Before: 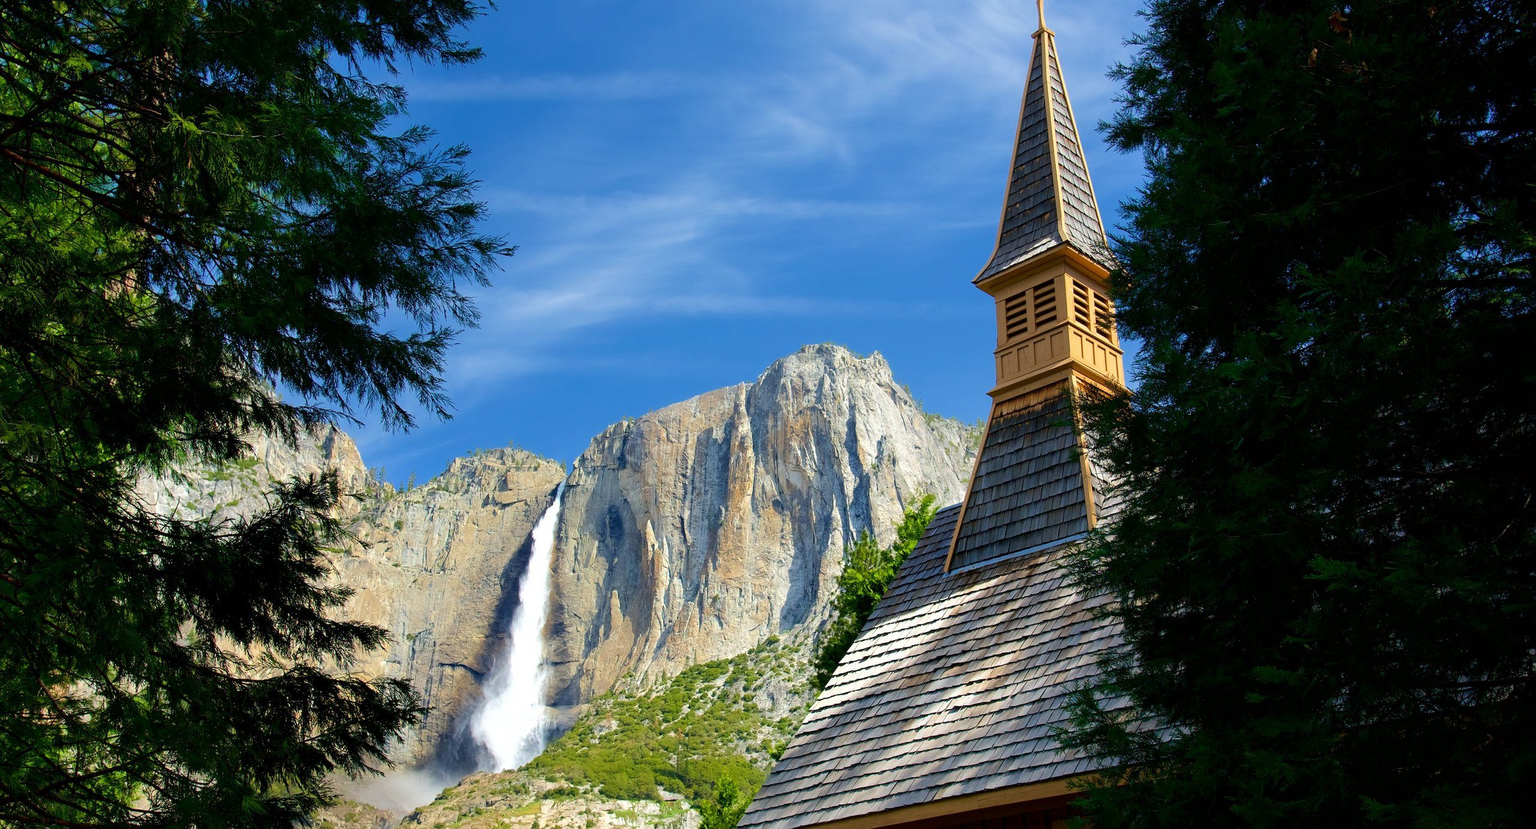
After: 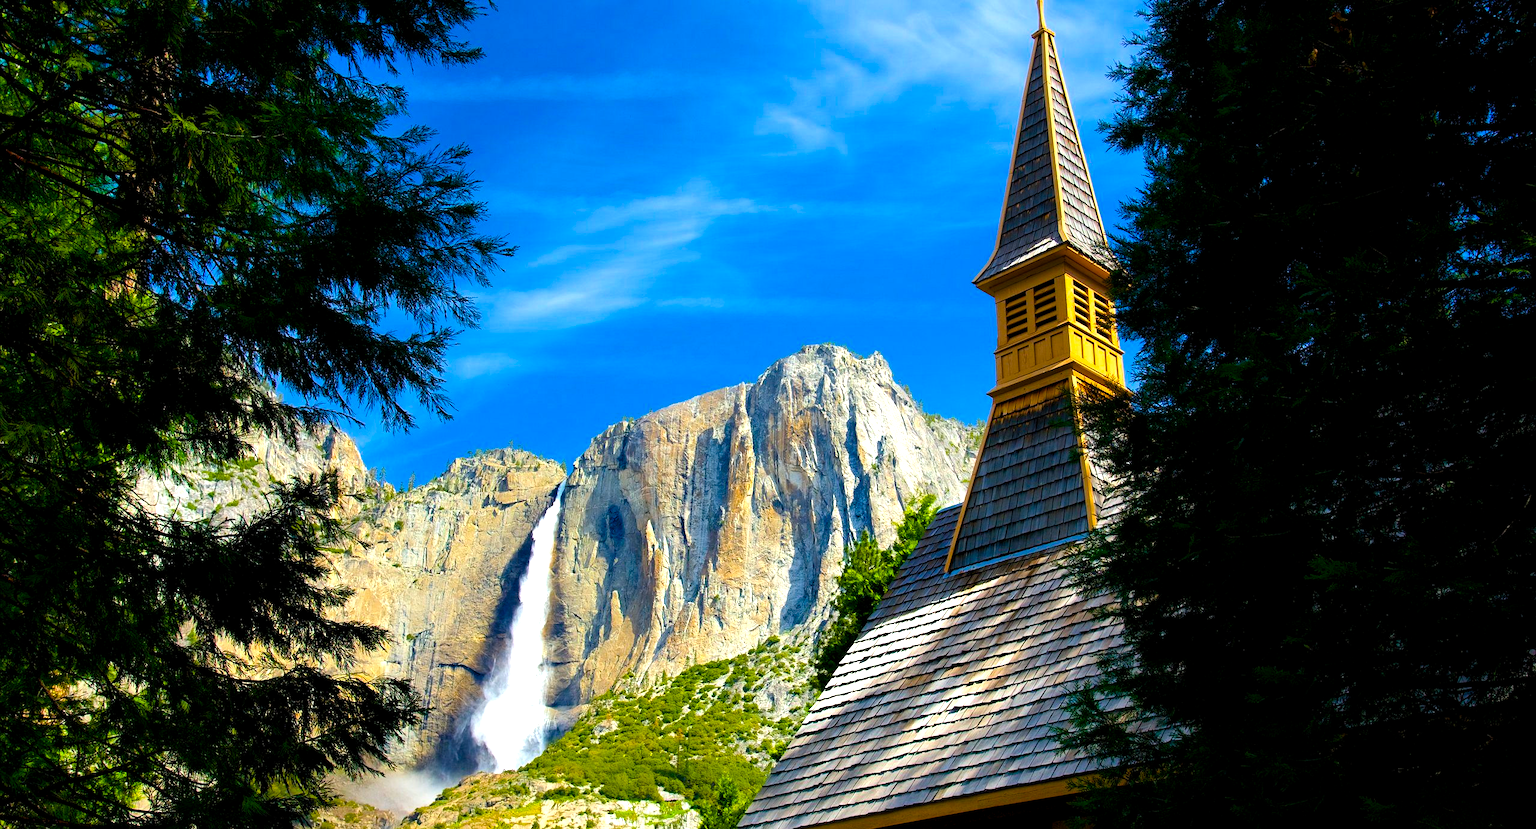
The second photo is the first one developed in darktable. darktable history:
levels: levels [0.018, 0.493, 1]
color balance rgb: linear chroma grading › global chroma 9%, perceptual saturation grading › global saturation 36%, perceptual saturation grading › shadows 35%, perceptual brilliance grading › global brilliance 15%, perceptual brilliance grading › shadows -35%, global vibrance 15%
